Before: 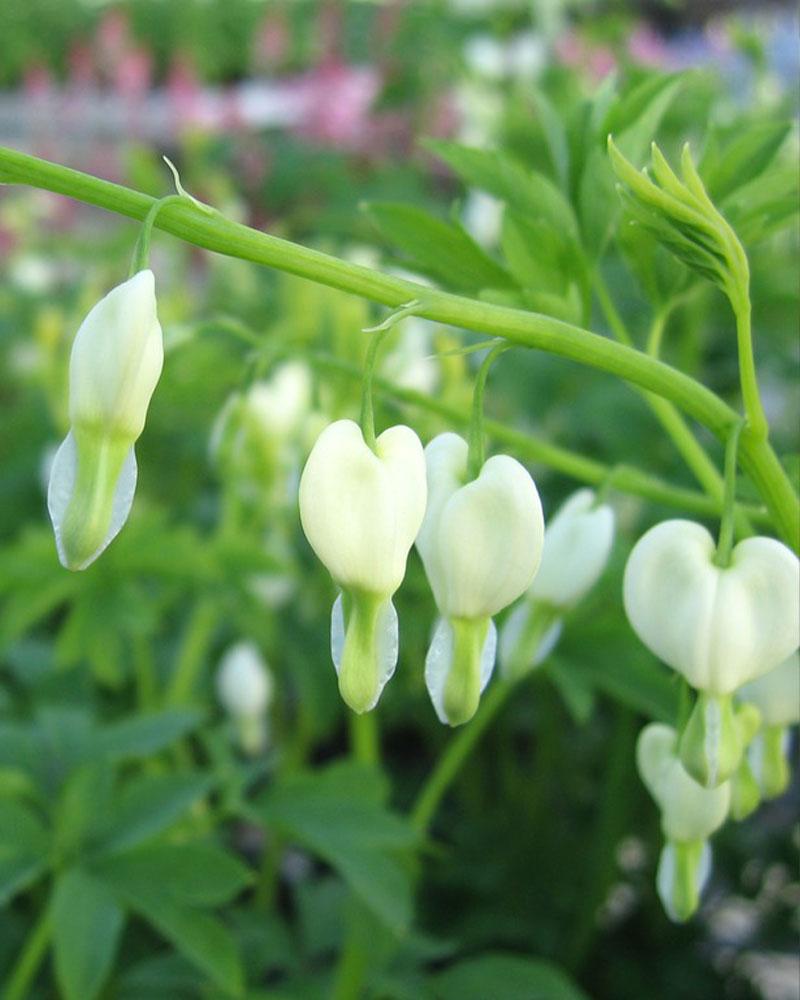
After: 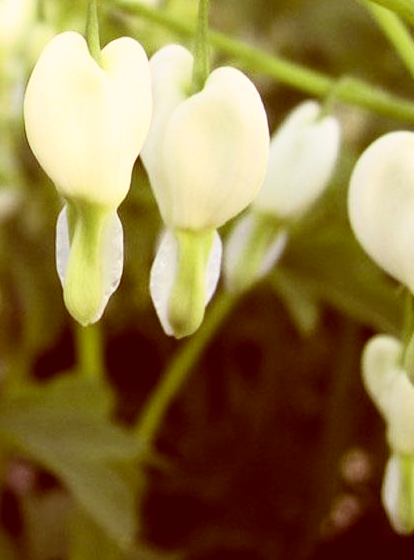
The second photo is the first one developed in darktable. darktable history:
color correction: highlights a* 9.03, highlights b* 8.71, shadows a* 40, shadows b* 40, saturation 0.8
tone curve: curves: ch0 [(0, 0) (0.137, 0.063) (0.255, 0.176) (0.502, 0.502) (0.749, 0.839) (1, 1)], color space Lab, linked channels, preserve colors none
crop: left 34.479%, top 38.822%, right 13.718%, bottom 5.172%
